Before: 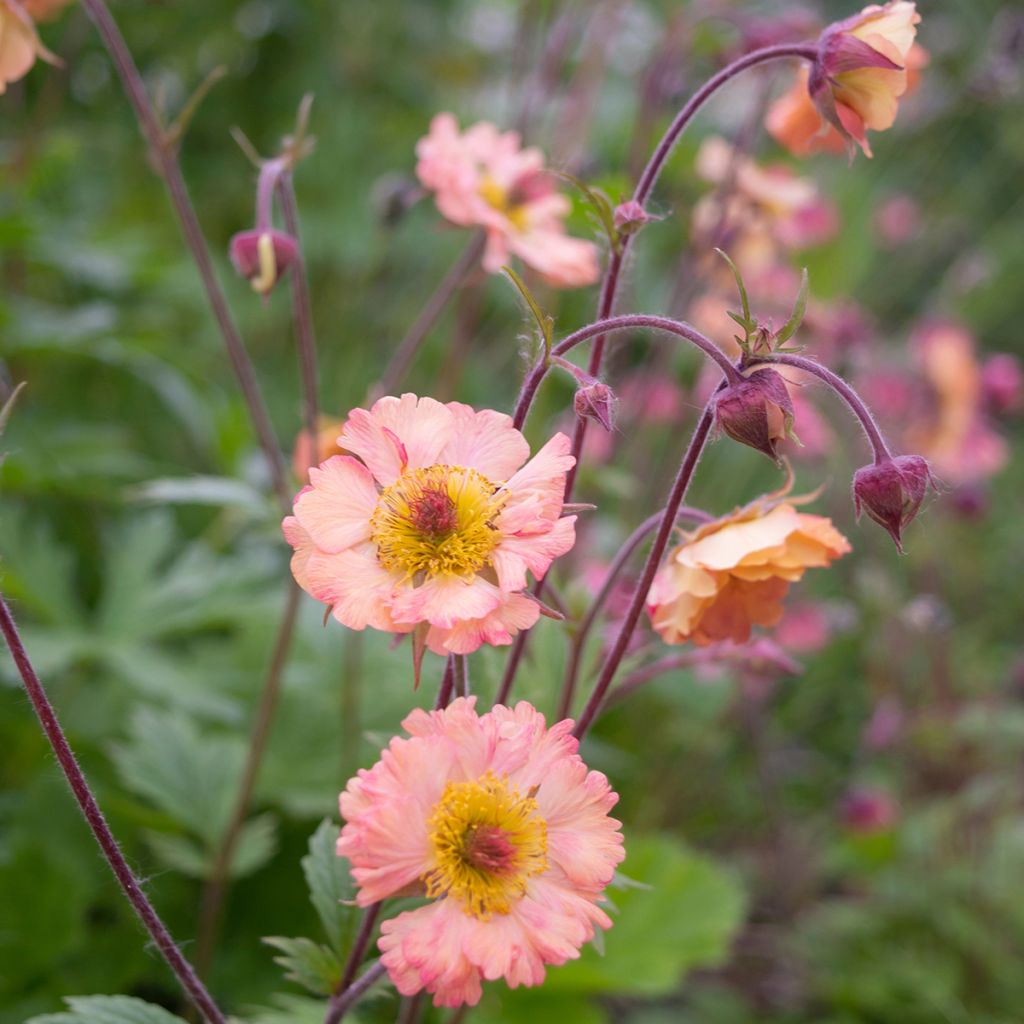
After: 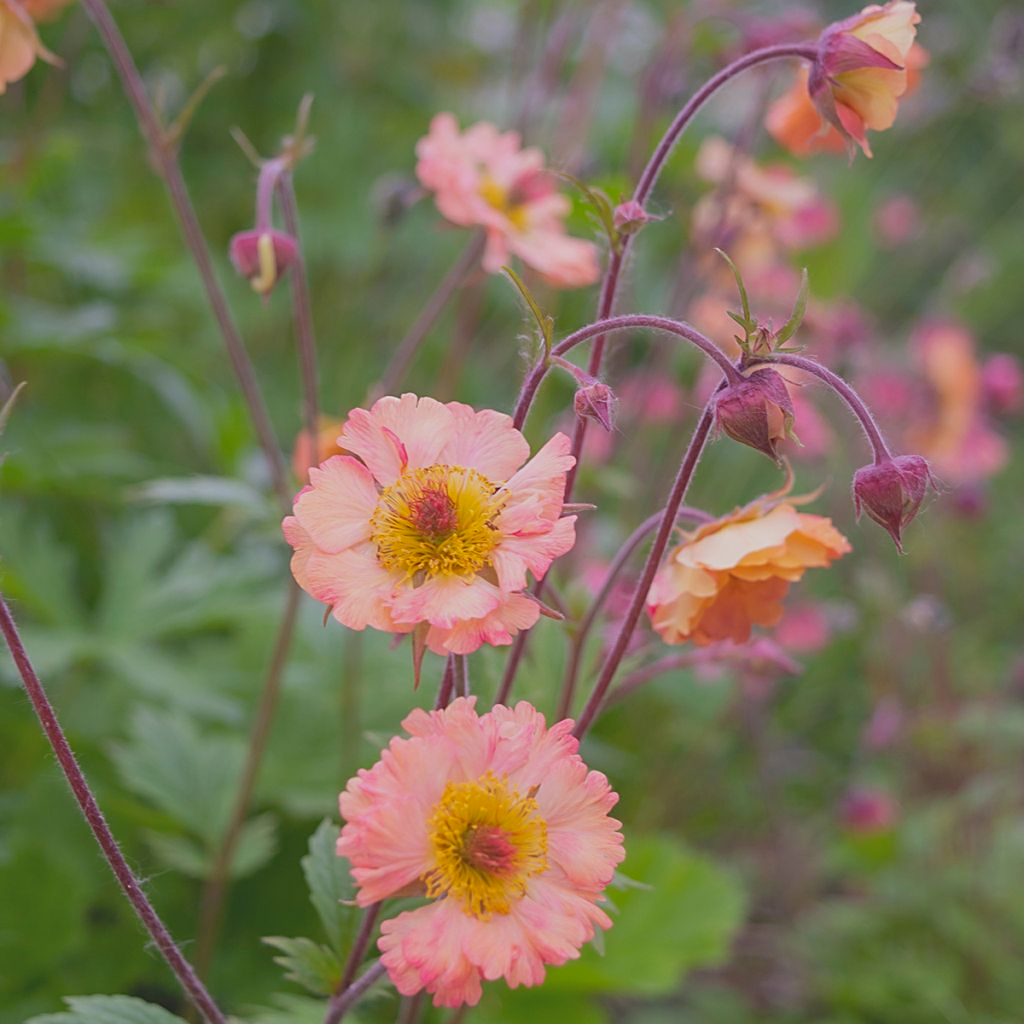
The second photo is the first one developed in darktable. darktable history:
shadows and highlights: soften with gaussian
tone equalizer: edges refinement/feathering 500, mask exposure compensation -1.57 EV, preserve details no
sharpen: on, module defaults
contrast brightness saturation: contrast -0.291
